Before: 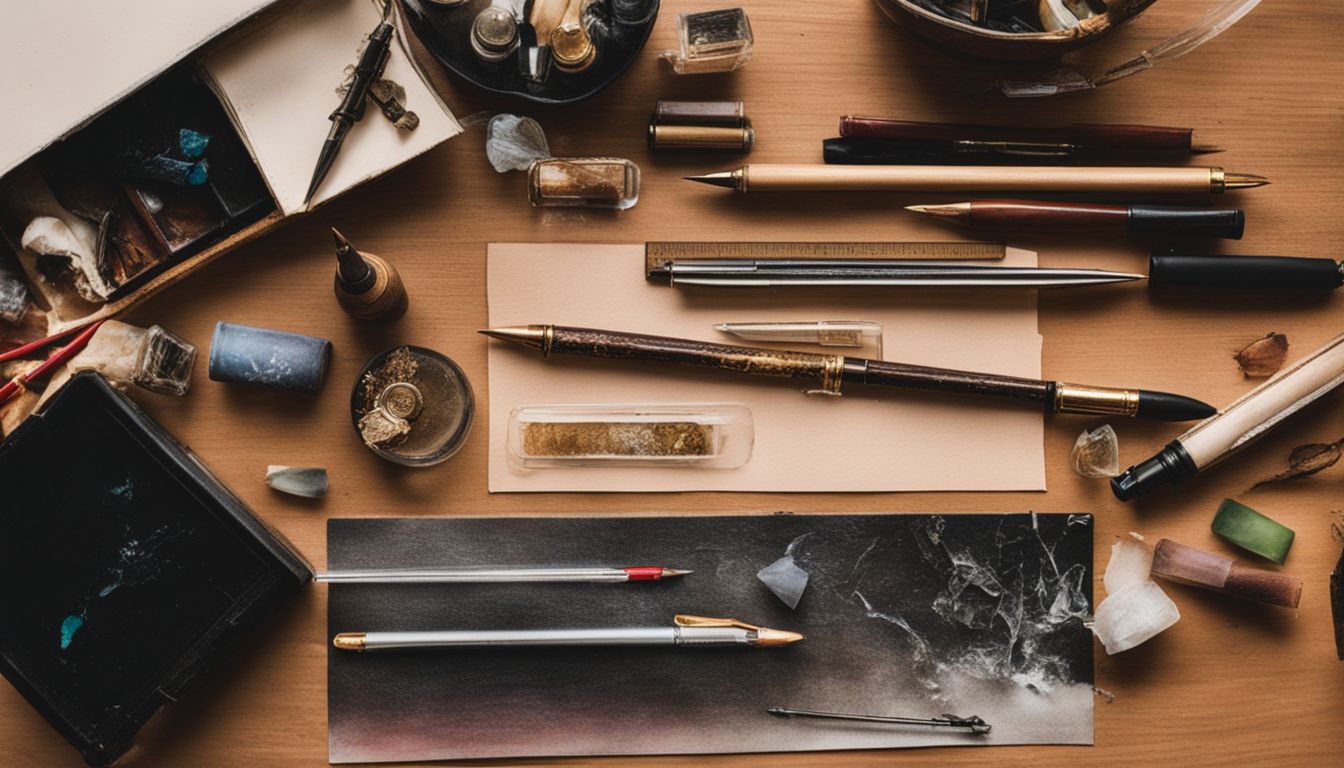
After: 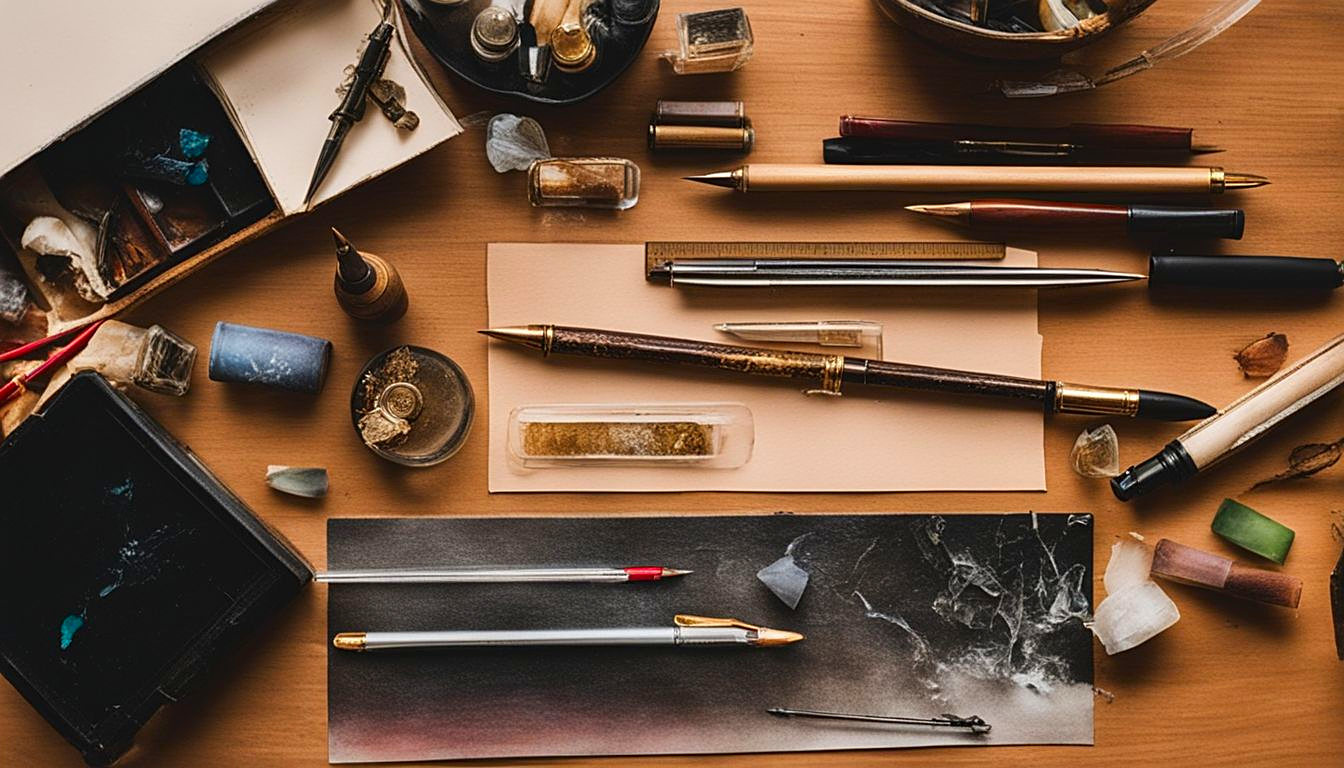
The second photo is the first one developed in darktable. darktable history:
color correction: saturation 1.32
sharpen: on, module defaults
